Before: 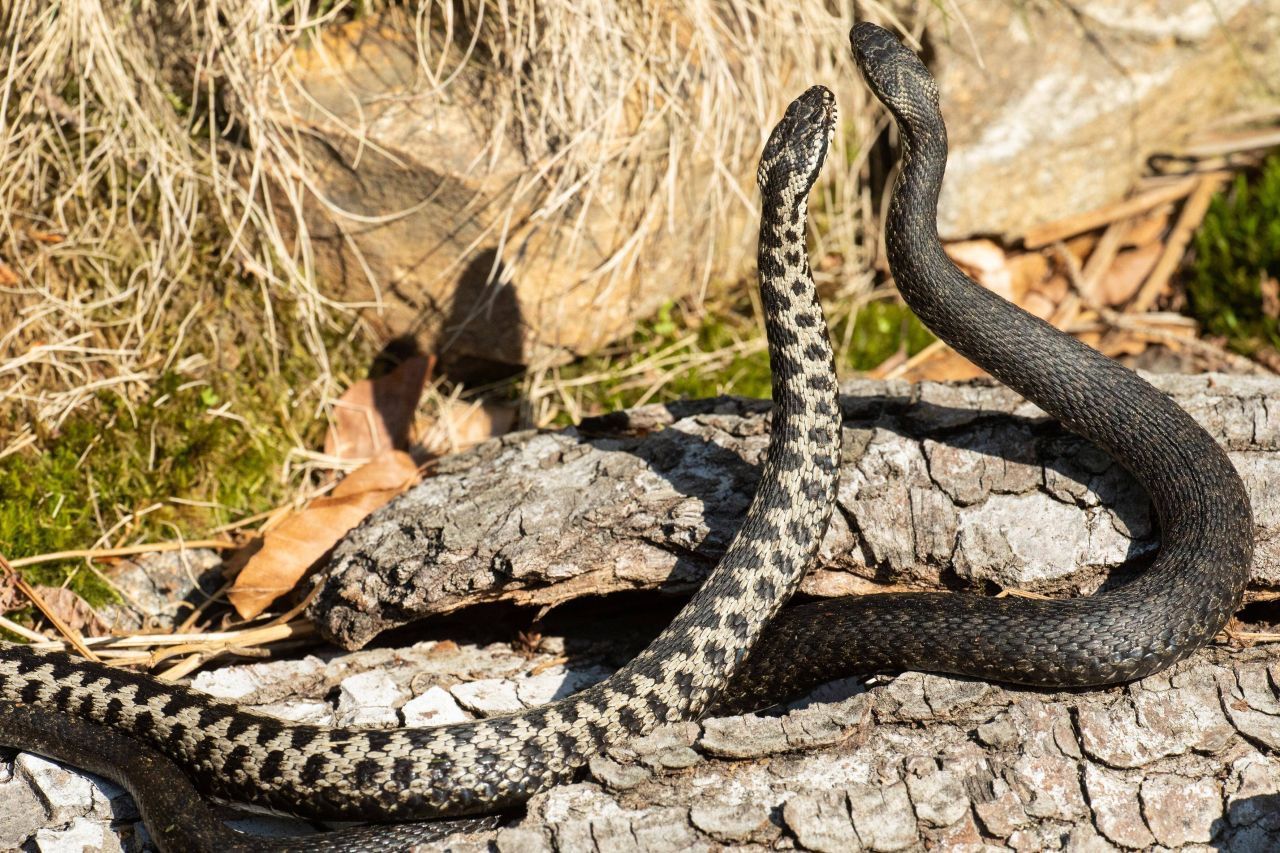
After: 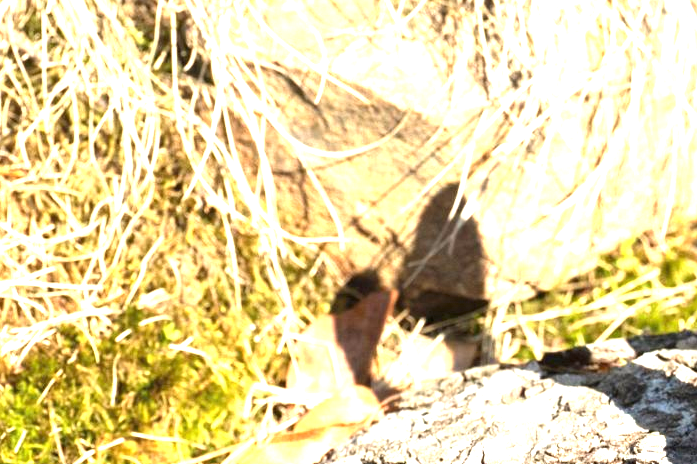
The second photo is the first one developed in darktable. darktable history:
crop and rotate: left 3.033%, top 7.656%, right 42.463%, bottom 37.898%
exposure: black level correction 0, exposure 1.679 EV, compensate highlight preservation false
